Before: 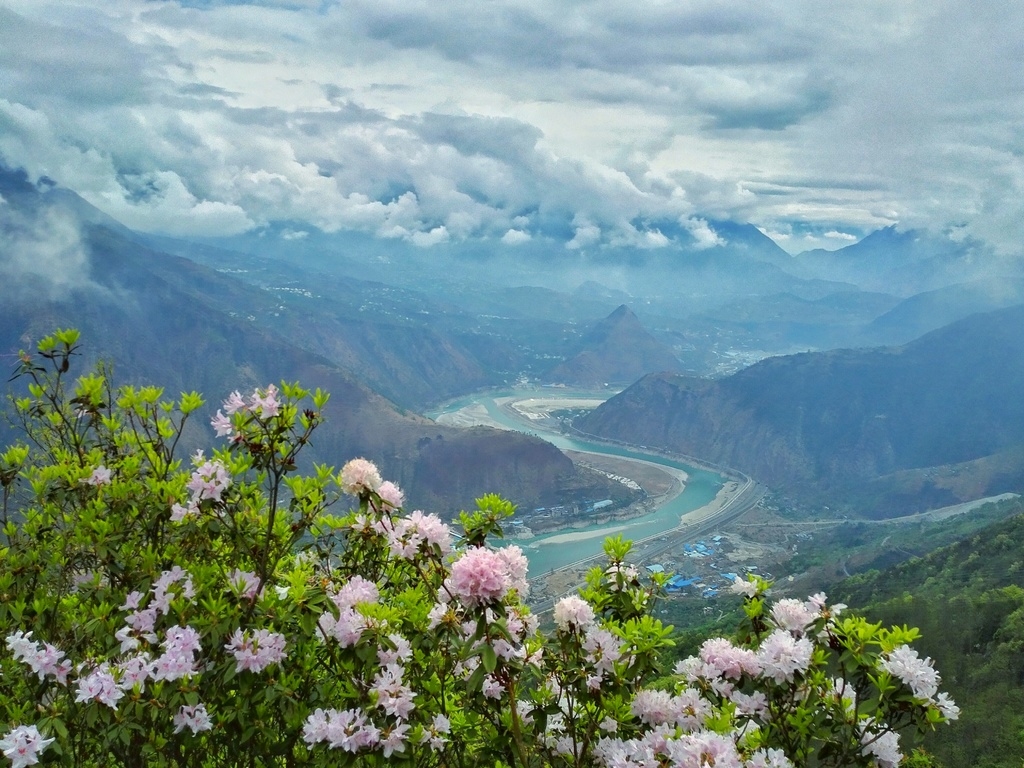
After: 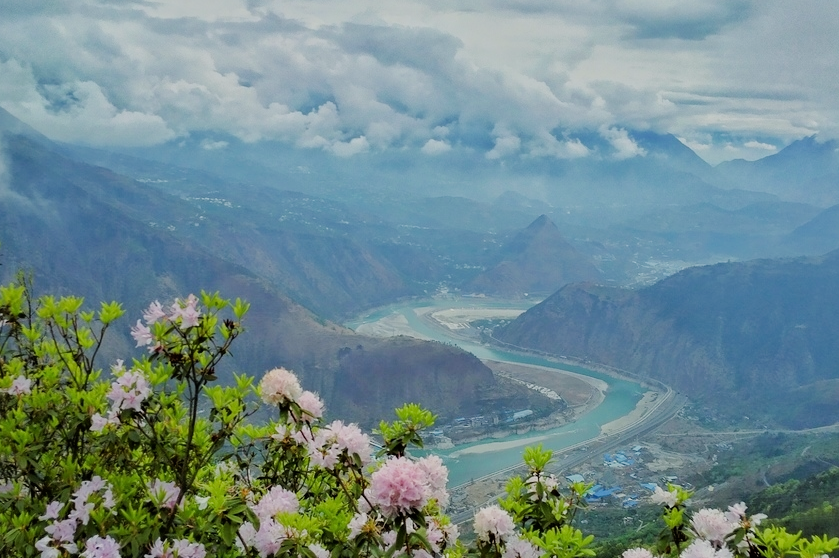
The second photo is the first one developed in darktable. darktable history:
crop: left 7.856%, top 11.836%, right 10.12%, bottom 15.387%
filmic rgb: black relative exposure -7.32 EV, white relative exposure 5.09 EV, hardness 3.2
